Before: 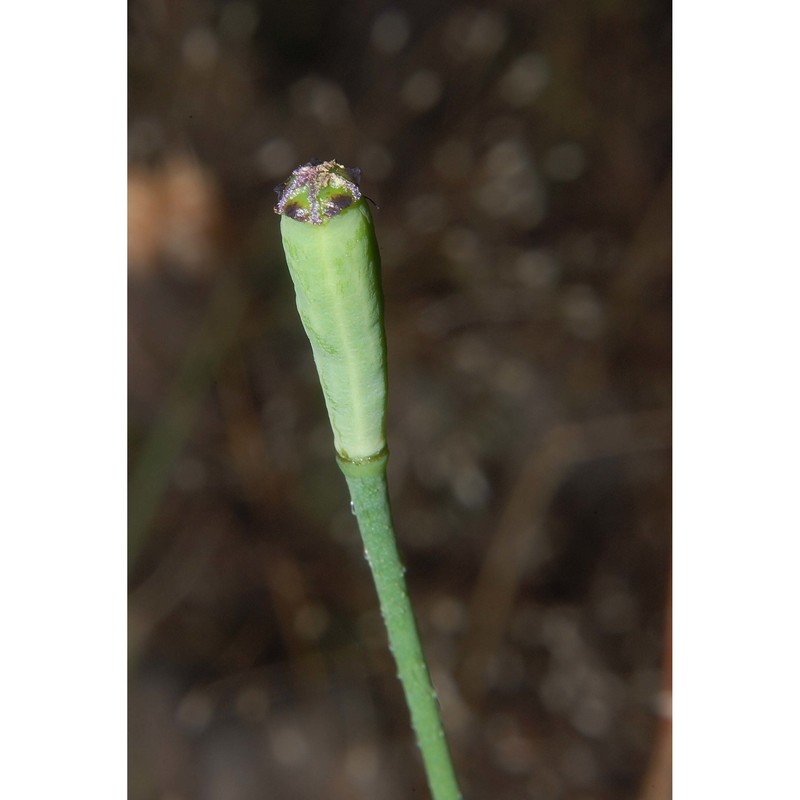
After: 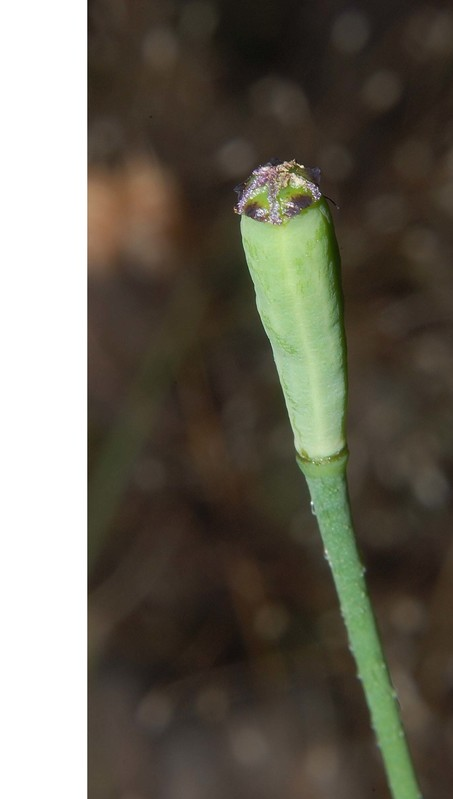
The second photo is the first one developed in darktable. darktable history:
crop: left 5.02%, right 38.325%
